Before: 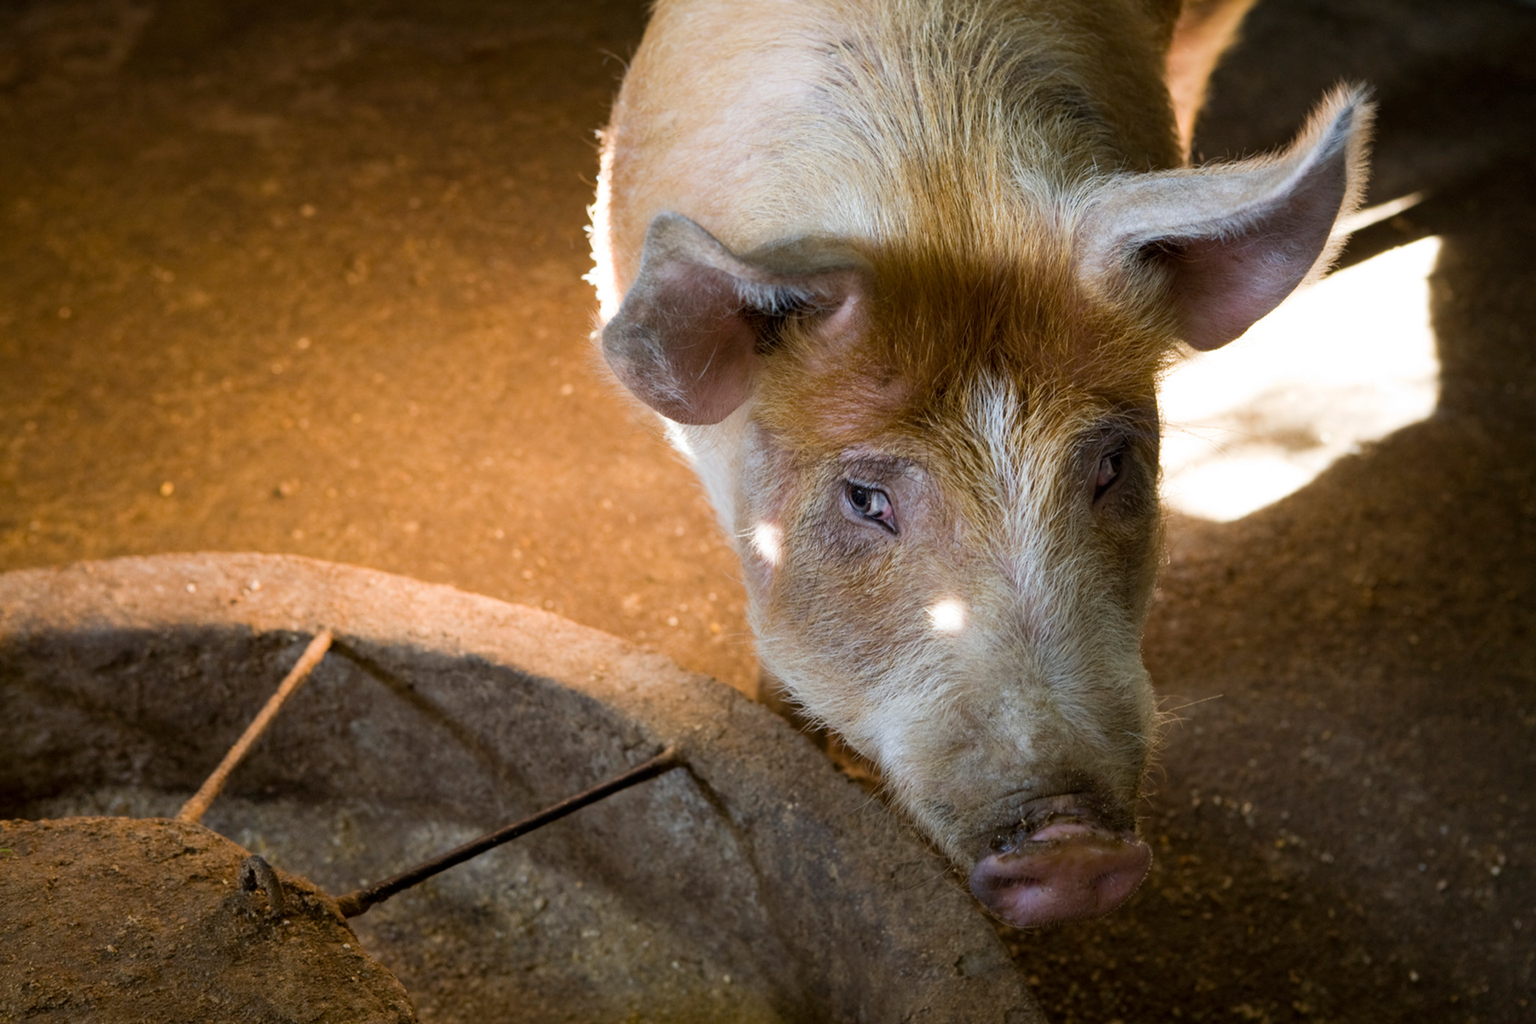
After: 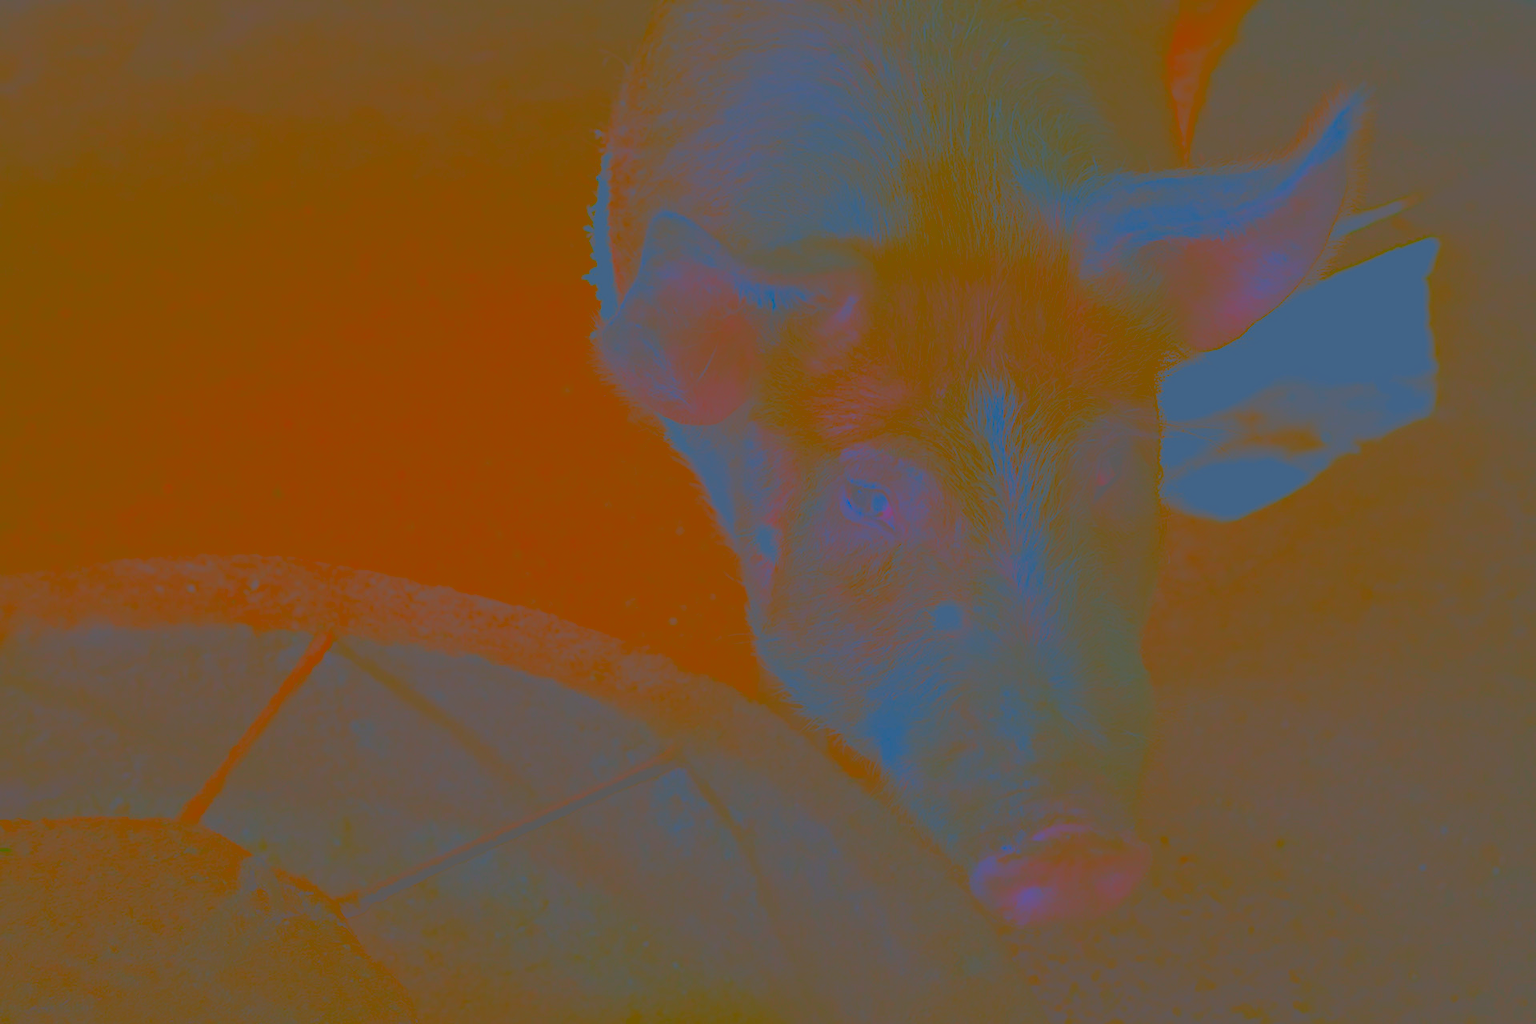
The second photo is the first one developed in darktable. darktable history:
color calibration: x 0.372, y 0.386, temperature 4284.55 K
contrast brightness saturation: contrast -0.975, brightness -0.172, saturation 0.753
